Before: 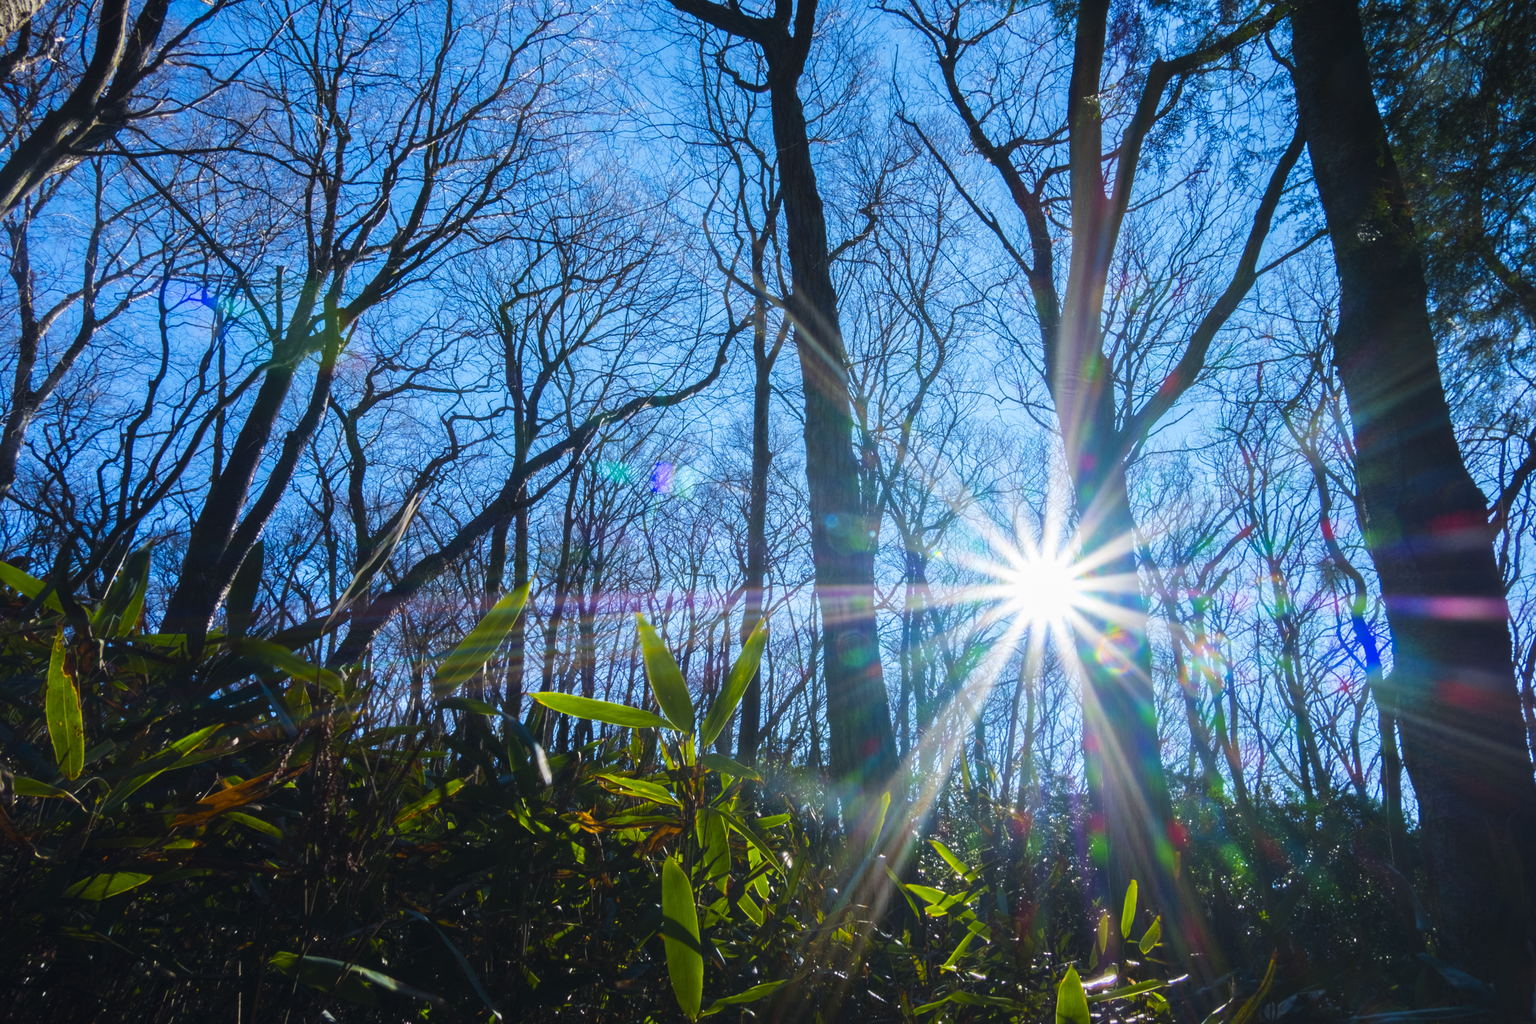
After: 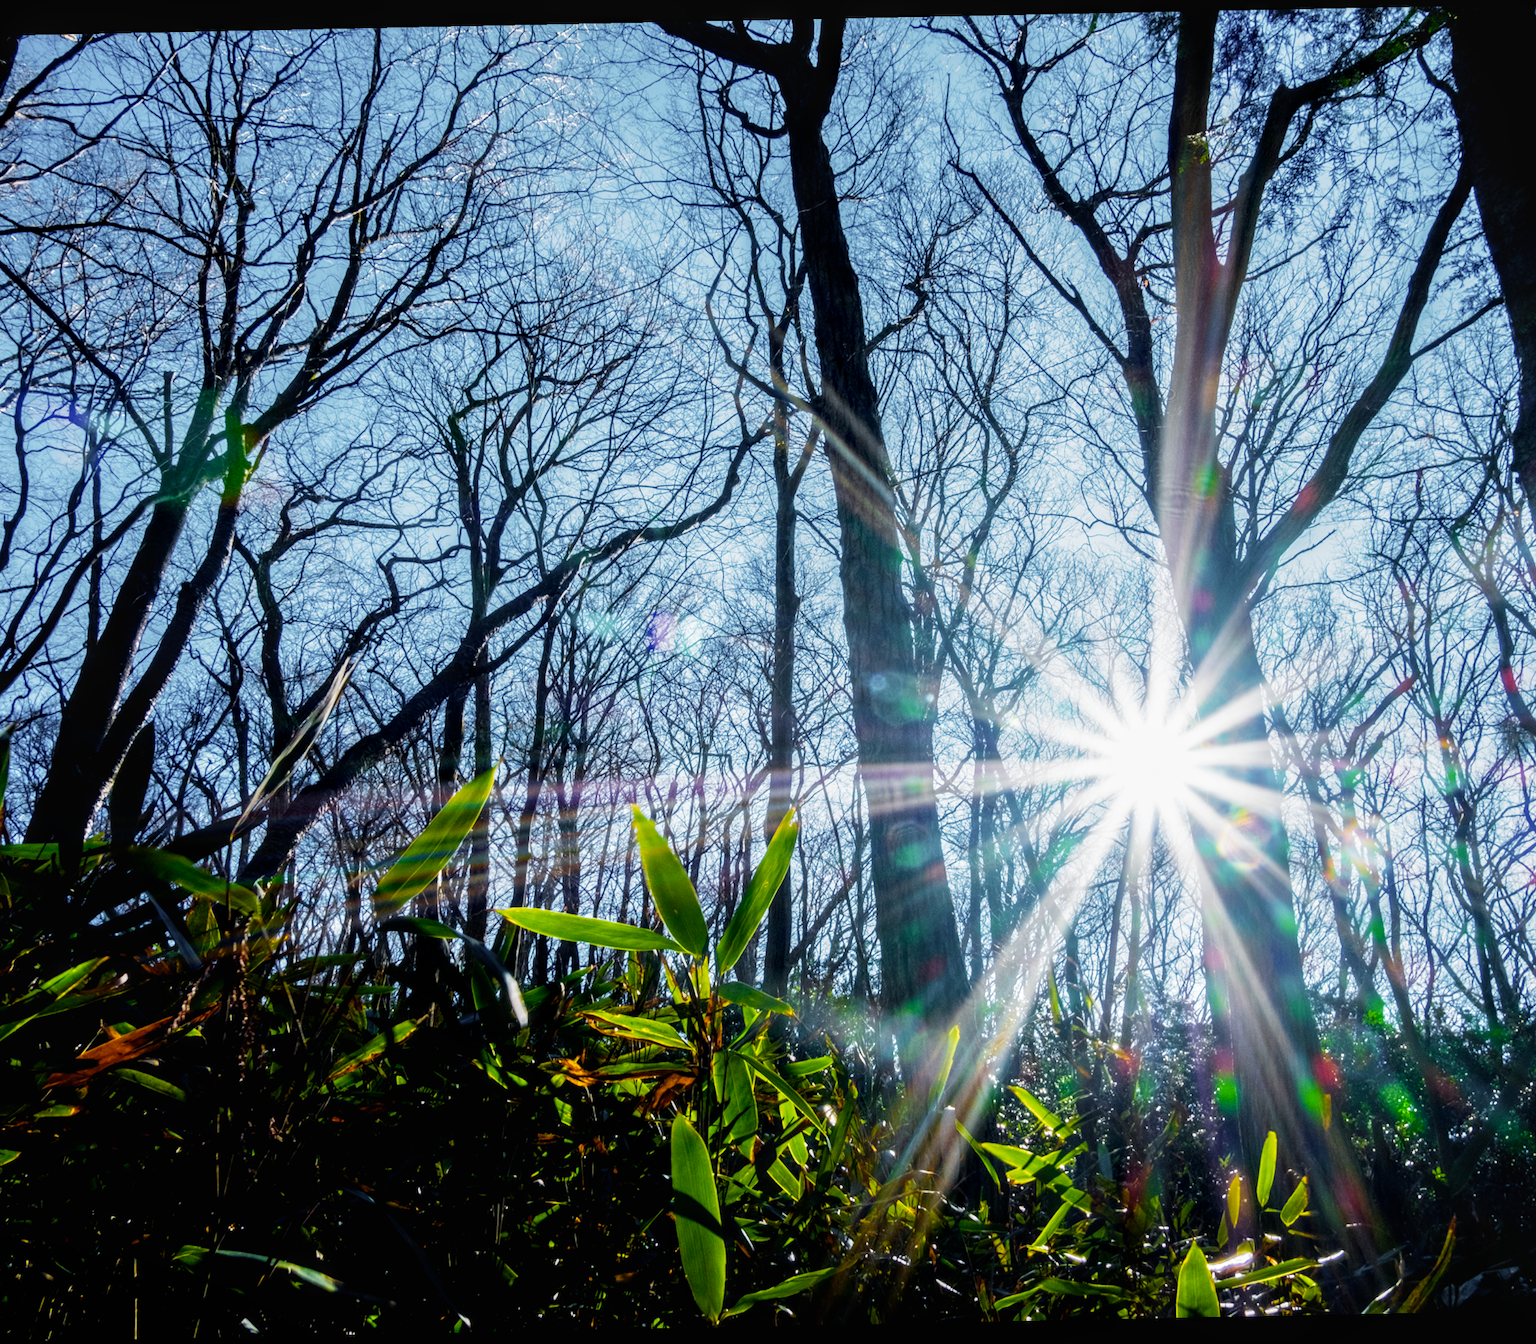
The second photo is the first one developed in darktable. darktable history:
crop: left 9.88%, right 12.664%
local contrast: on, module defaults
exposure: black level correction 0.005, exposure 0.001 EV, compensate highlight preservation false
color contrast: green-magenta contrast 0.8, blue-yellow contrast 1.1, unbound 0
rotate and perspective: rotation -1.17°, automatic cropping off
filmic rgb: middle gray luminance 12.74%, black relative exposure -10.13 EV, white relative exposure 3.47 EV, threshold 6 EV, target black luminance 0%, hardness 5.74, latitude 44.69%, contrast 1.221, highlights saturation mix 5%, shadows ↔ highlights balance 26.78%, add noise in highlights 0, preserve chrominance no, color science v3 (2019), use custom middle-gray values true, iterations of high-quality reconstruction 0, contrast in highlights soft, enable highlight reconstruction true
color balance: mode lift, gamma, gain (sRGB)
color zones: curves: ch1 [(0.25, 0.61) (0.75, 0.248)]
